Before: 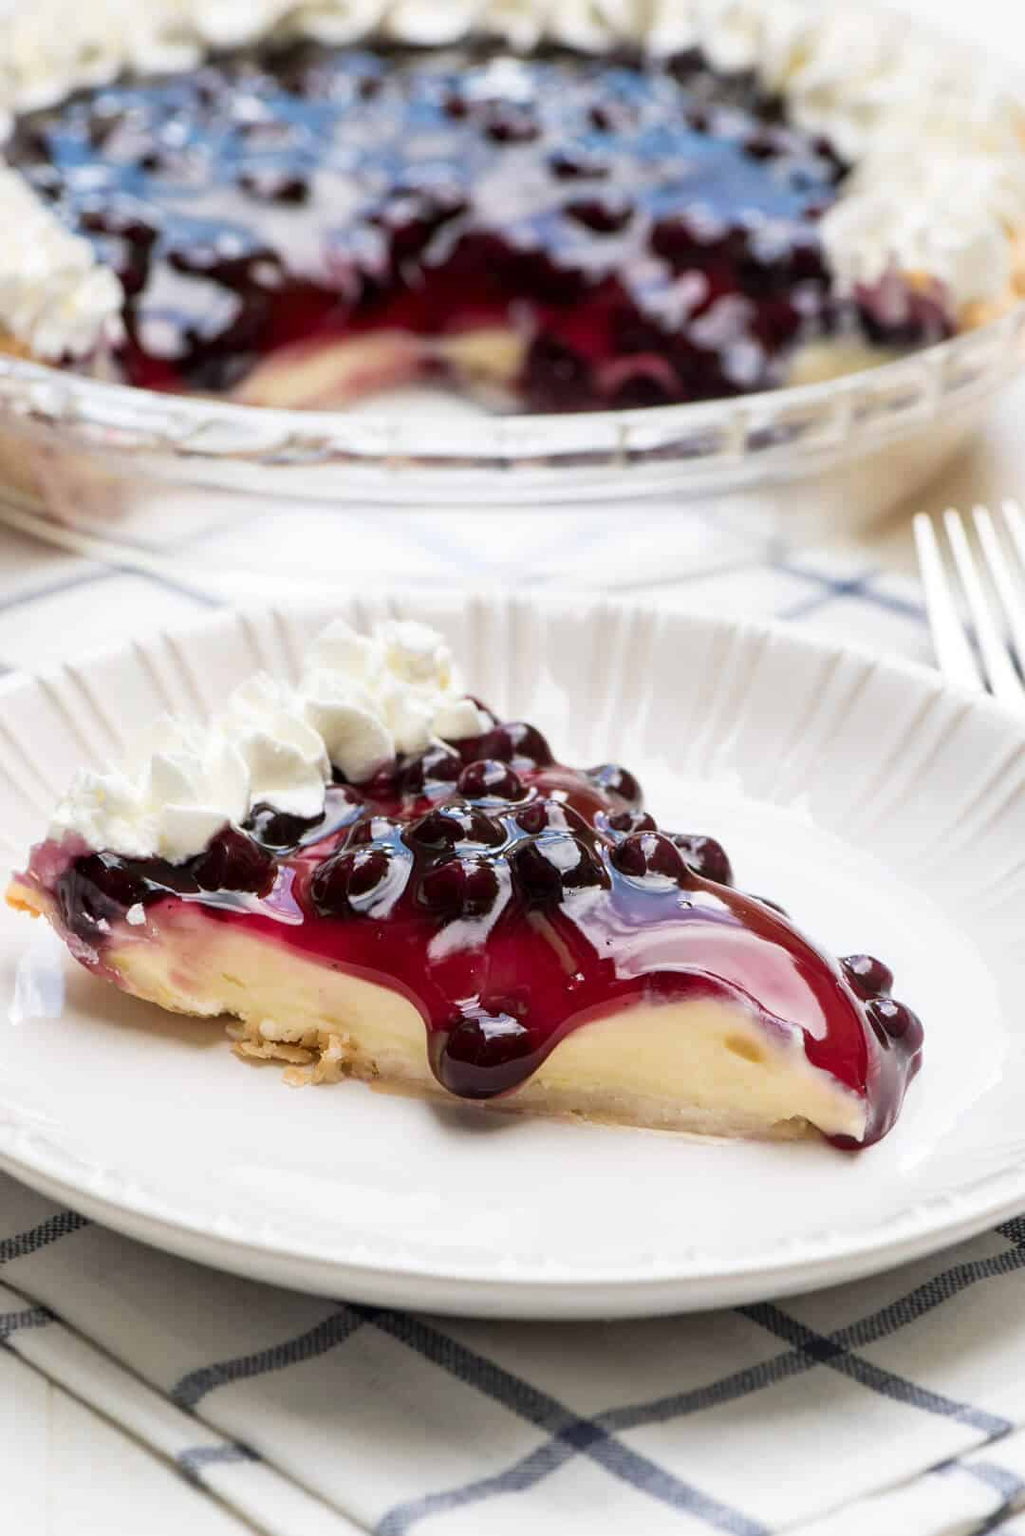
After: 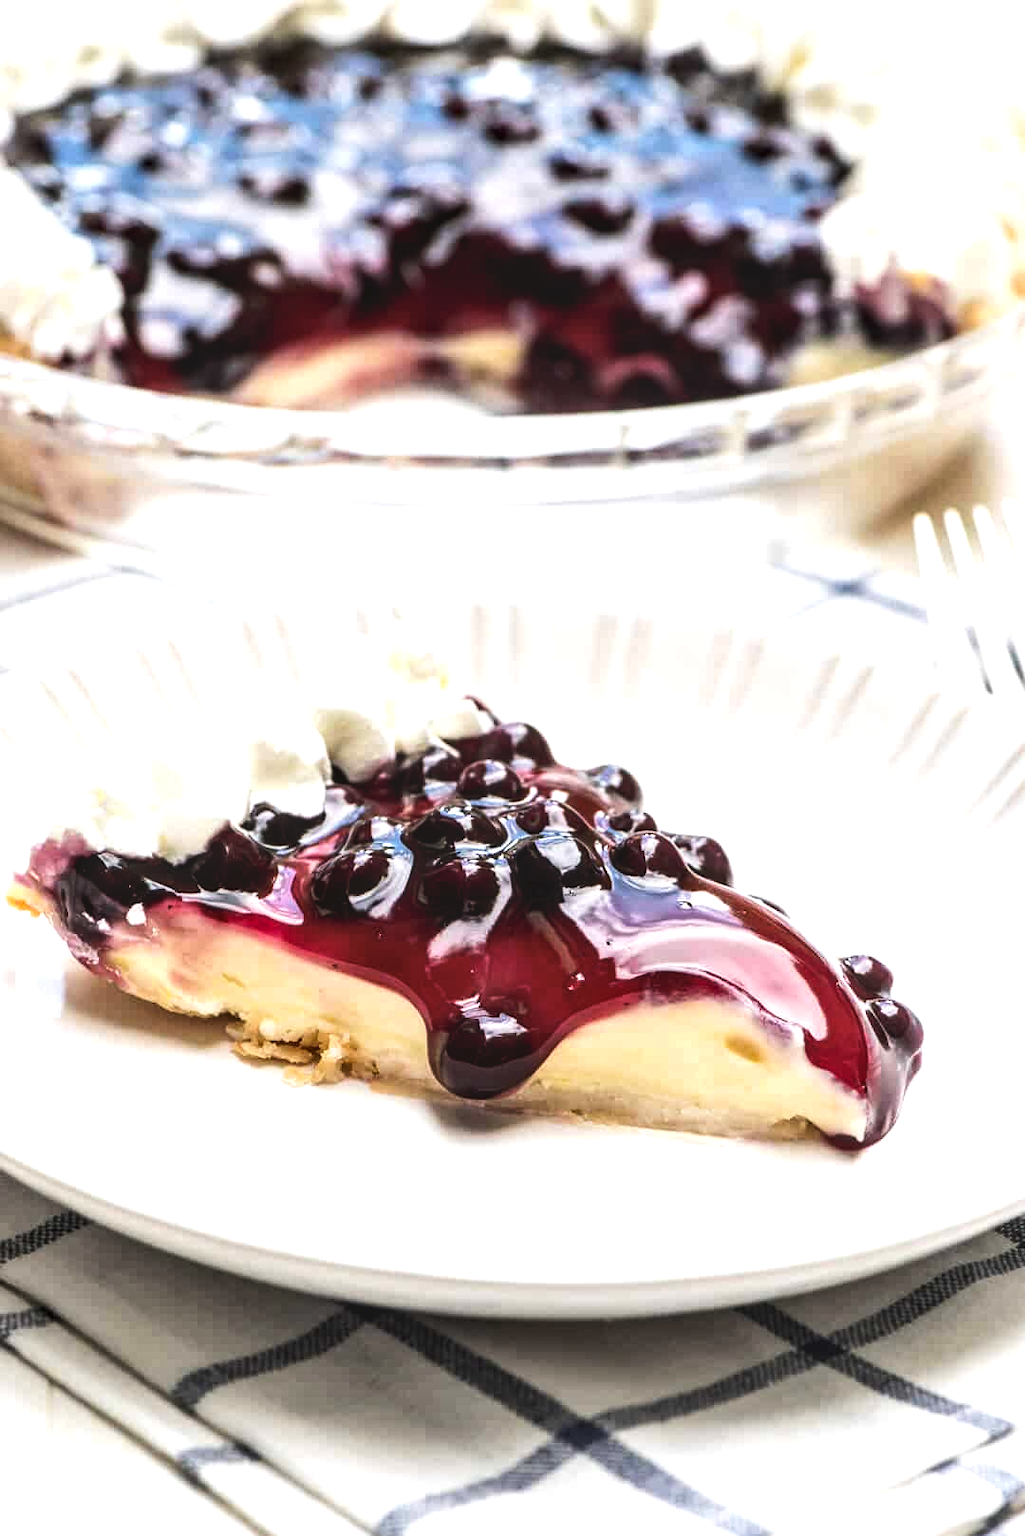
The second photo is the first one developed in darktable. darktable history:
tone curve: curves: ch0 [(0, 0) (0.003, 0.014) (0.011, 0.019) (0.025, 0.029) (0.044, 0.047) (0.069, 0.071) (0.1, 0.101) (0.136, 0.131) (0.177, 0.166) (0.224, 0.212) (0.277, 0.263) (0.335, 0.32) (0.399, 0.387) (0.468, 0.459) (0.543, 0.541) (0.623, 0.626) (0.709, 0.717) (0.801, 0.813) (0.898, 0.909) (1, 1)], preserve colors none
local contrast: on, module defaults
tone equalizer: -8 EV -0.75 EV, -7 EV -0.7 EV, -6 EV -0.6 EV, -5 EV -0.4 EV, -3 EV 0.4 EV, -2 EV 0.6 EV, -1 EV 0.7 EV, +0 EV 0.75 EV, edges refinement/feathering 500, mask exposure compensation -1.57 EV, preserve details no
